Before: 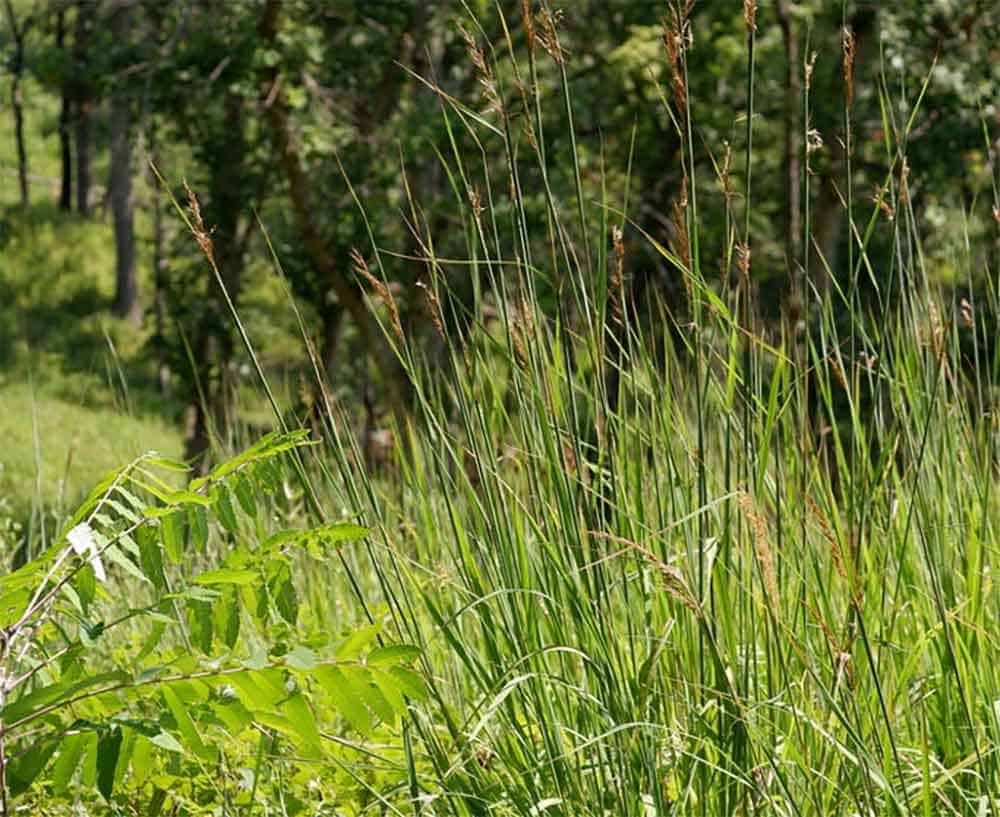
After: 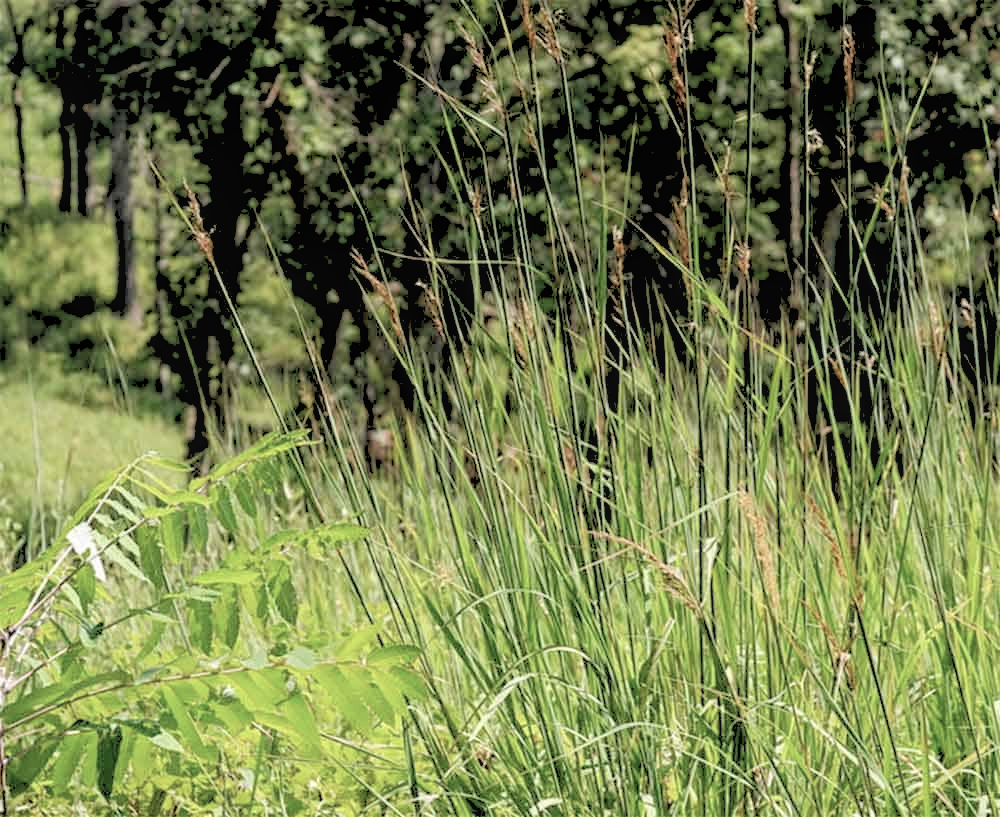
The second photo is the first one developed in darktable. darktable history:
color balance: input saturation 80.07%
local contrast: detail 110%
rgb levels: levels [[0.027, 0.429, 0.996], [0, 0.5, 1], [0, 0.5, 1]]
